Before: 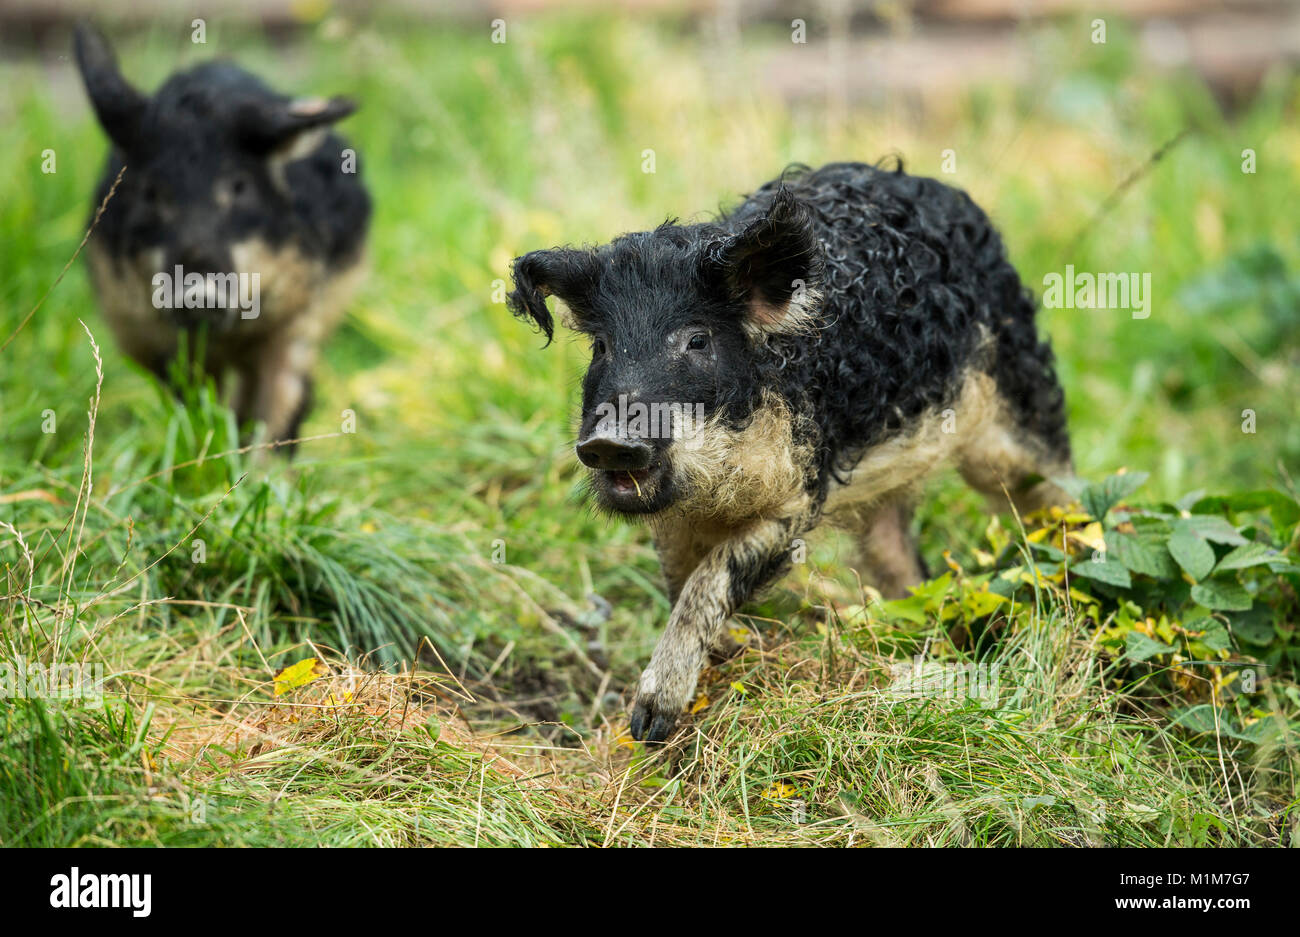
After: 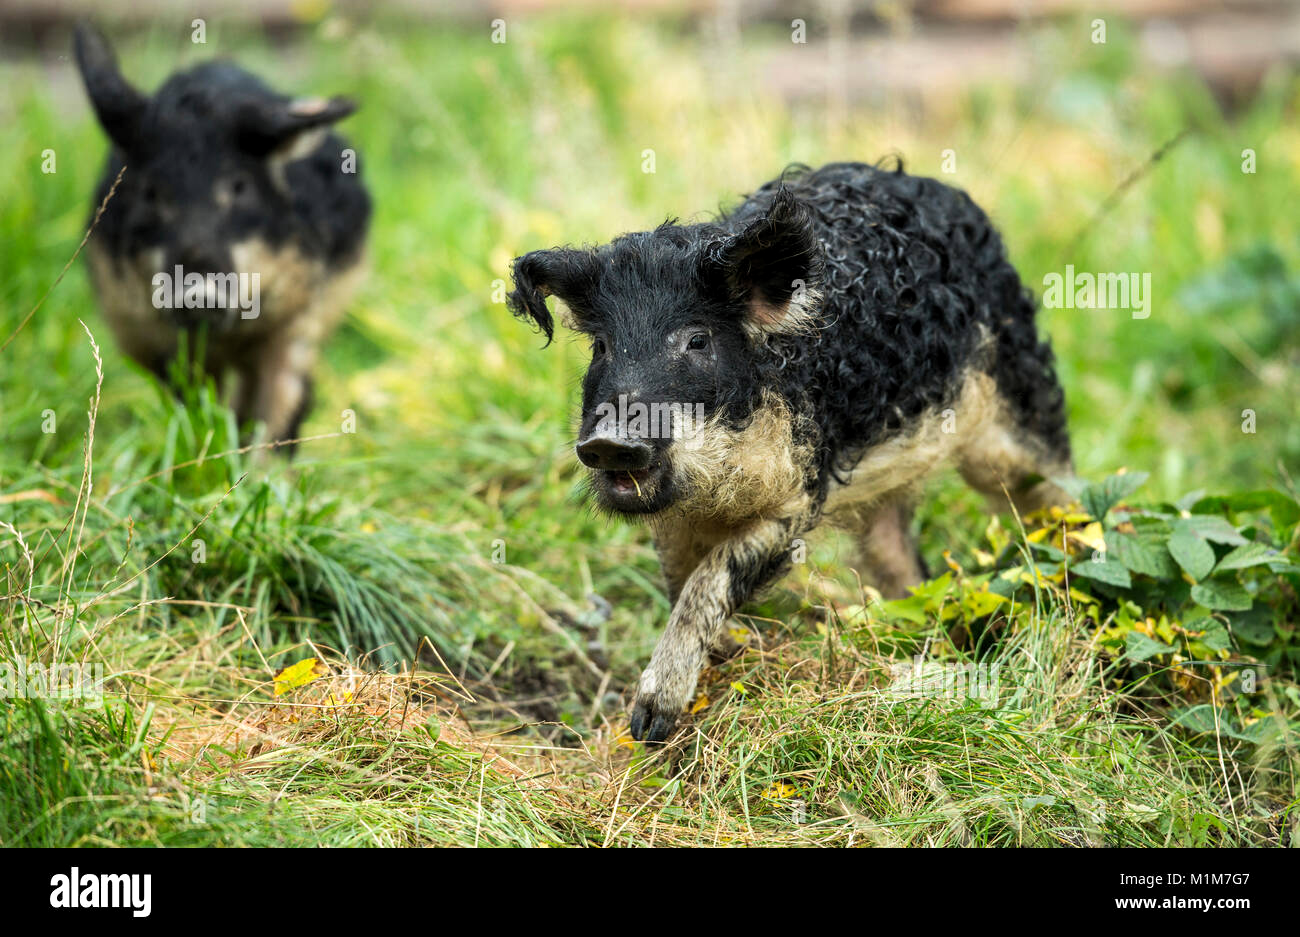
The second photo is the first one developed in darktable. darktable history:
levels: levels [0.016, 0.484, 0.953]
